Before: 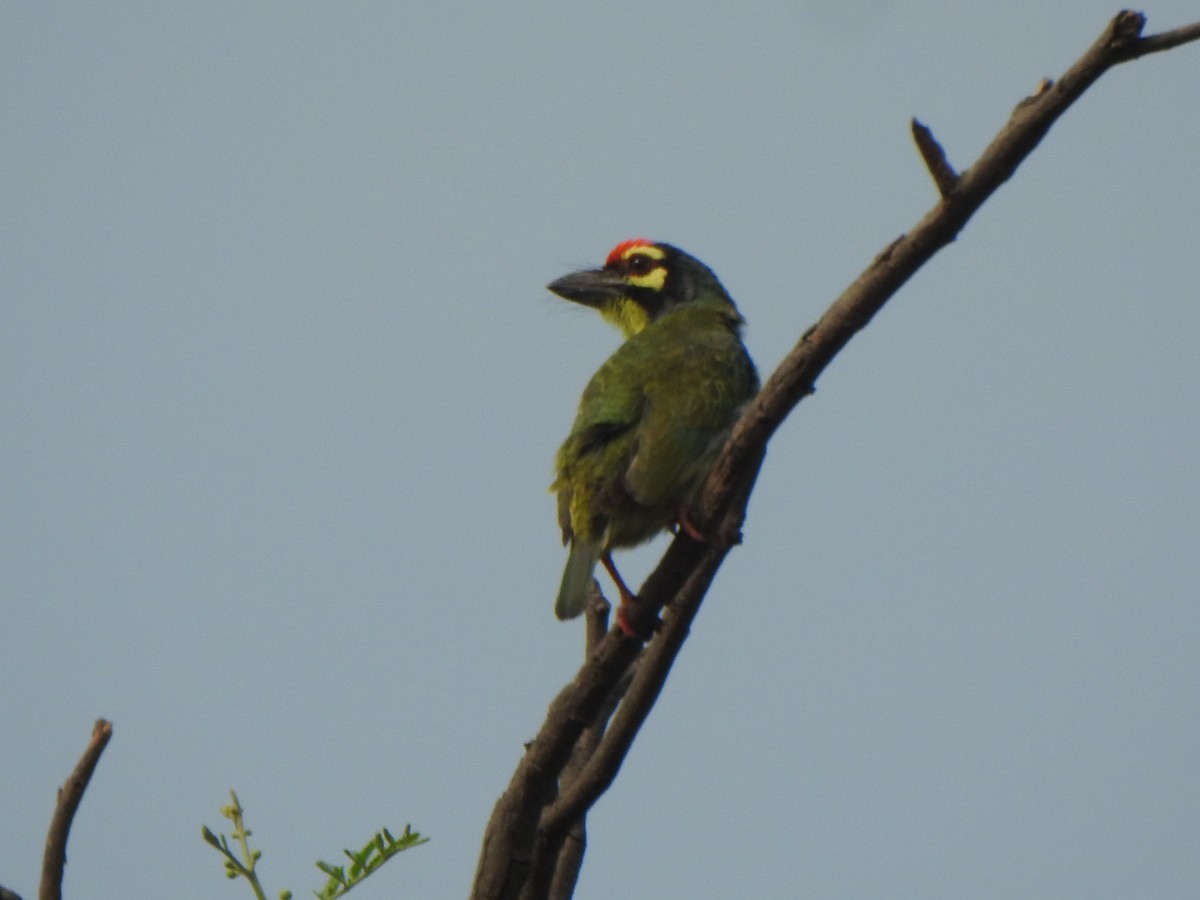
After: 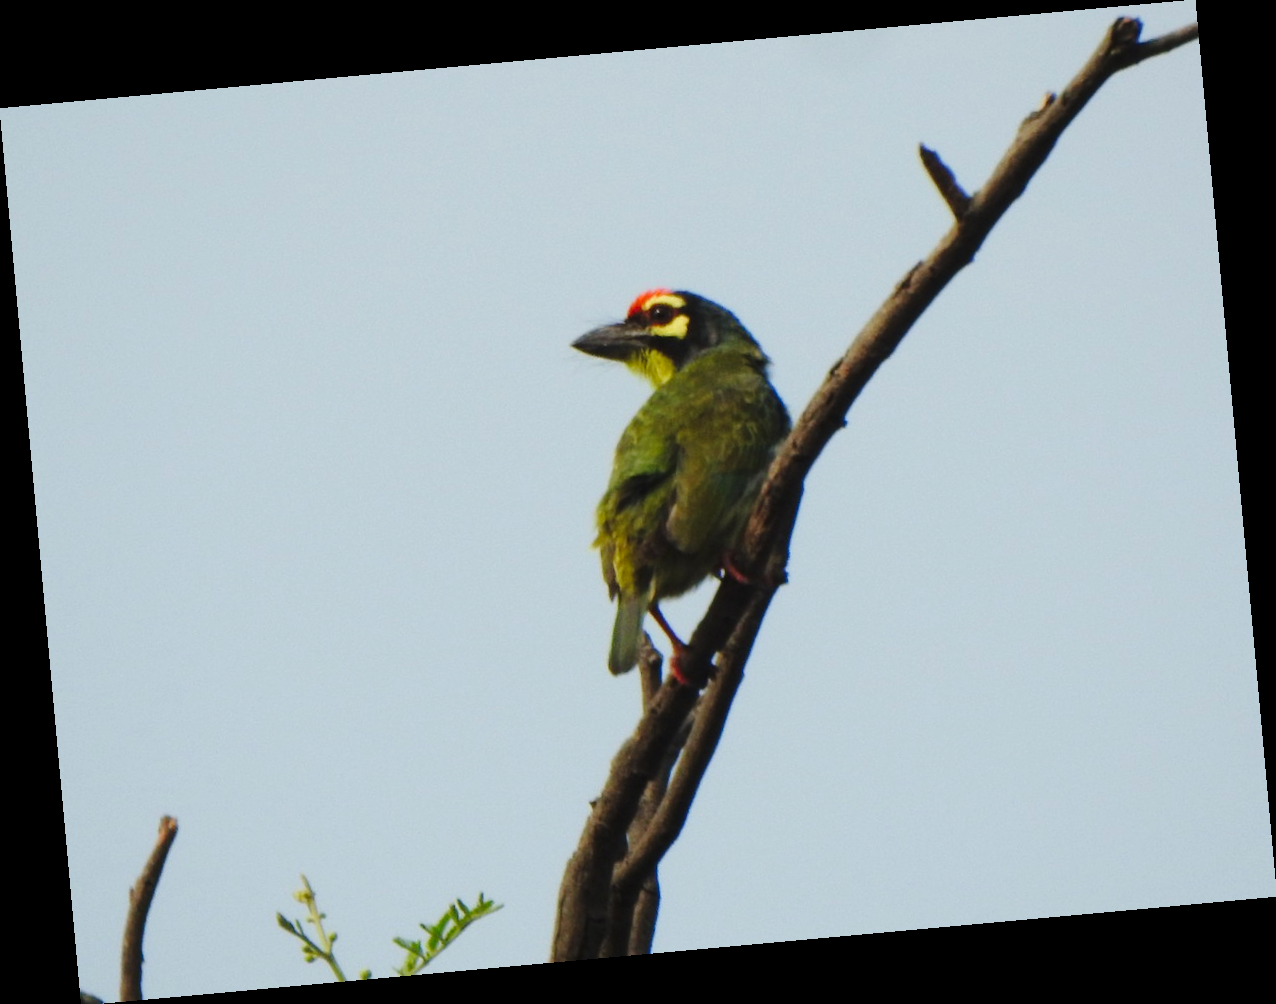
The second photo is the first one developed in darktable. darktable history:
rotate and perspective: rotation -5.2°, automatic cropping off
base curve: curves: ch0 [(0, 0) (0.028, 0.03) (0.121, 0.232) (0.46, 0.748) (0.859, 0.968) (1, 1)], preserve colors none
